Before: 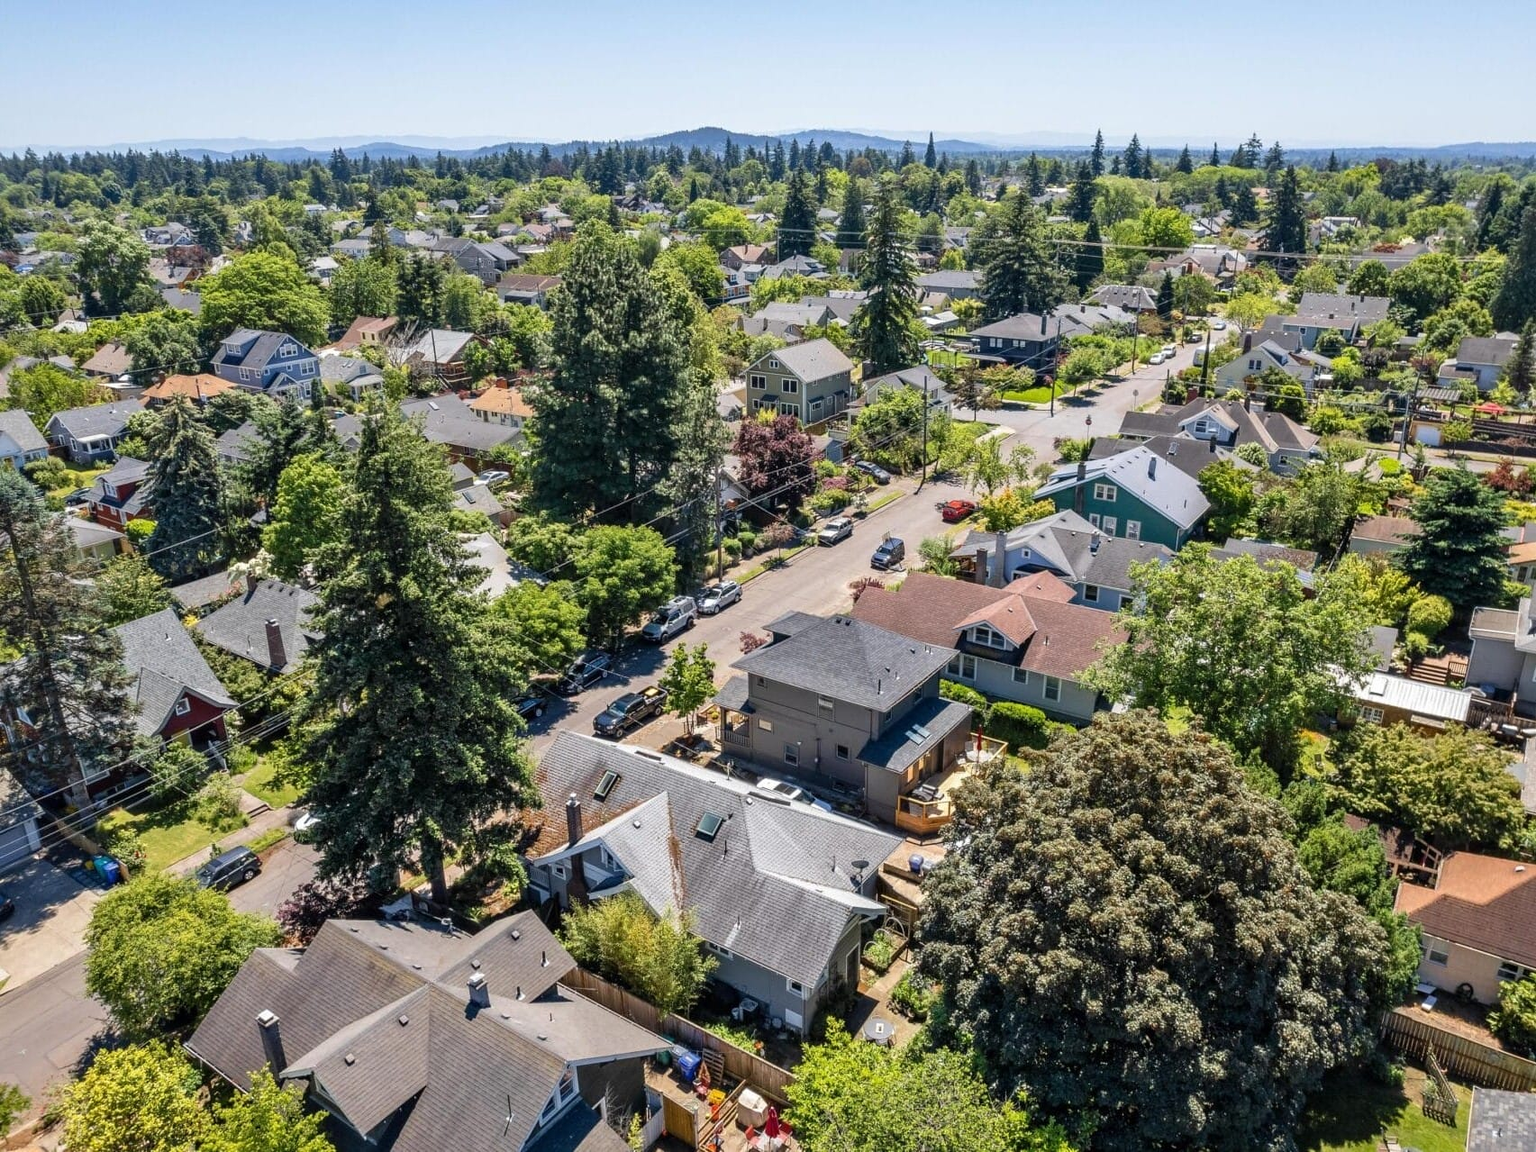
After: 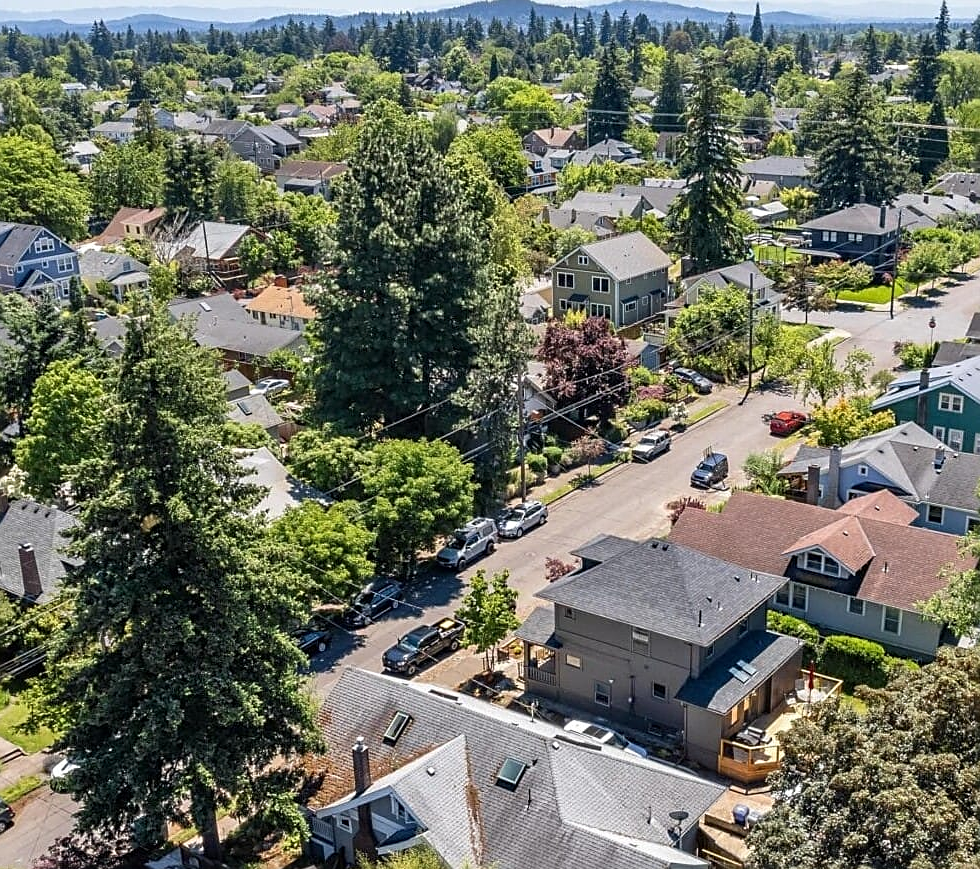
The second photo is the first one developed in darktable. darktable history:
sharpen: on, module defaults
crop: left 16.214%, top 11.314%, right 26.285%, bottom 20.714%
